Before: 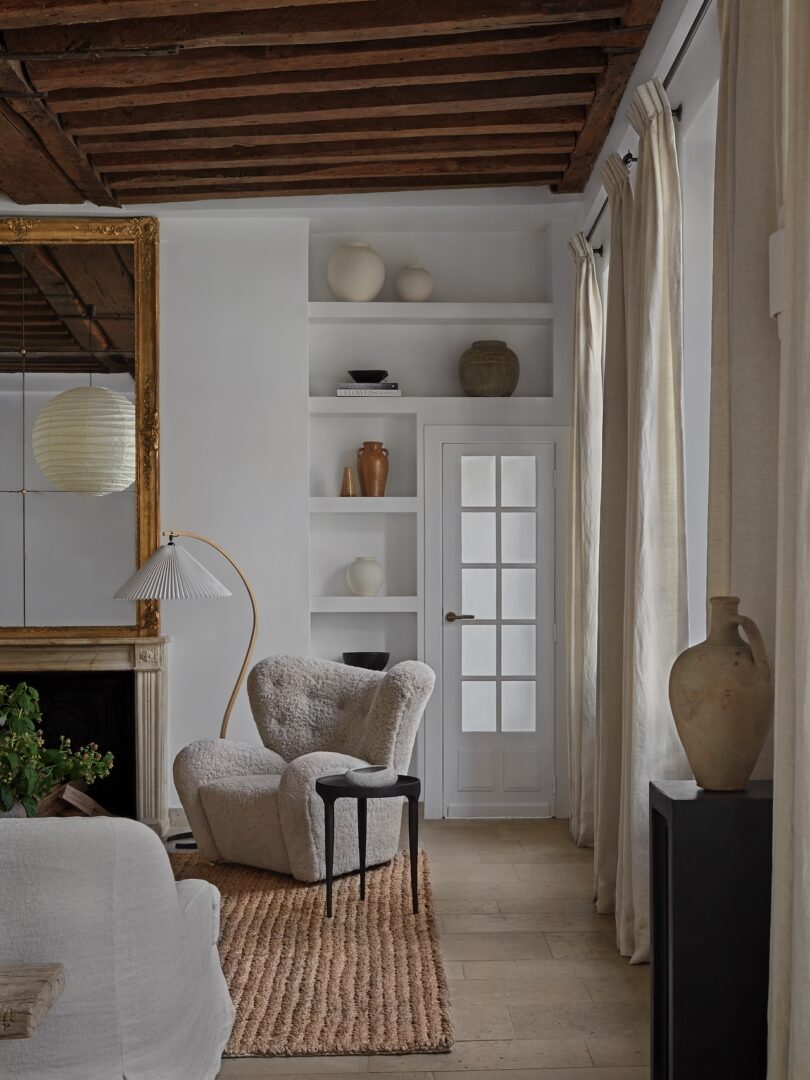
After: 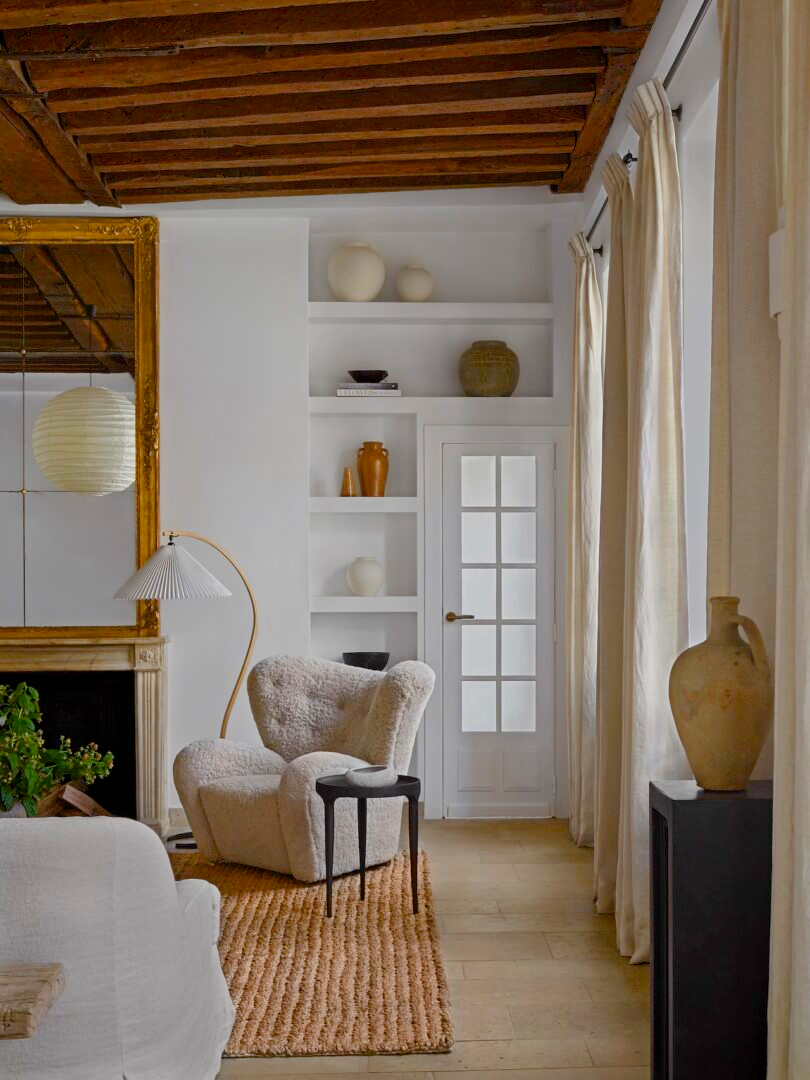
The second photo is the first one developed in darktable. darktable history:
color balance rgb: power › hue 212.97°, linear chroma grading › global chroma 14.638%, perceptual saturation grading › global saturation 34.731%, perceptual saturation grading › highlights -29.894%, perceptual saturation grading › shadows 35.874%
color zones: curves: ch0 [(0, 0.6) (0.129, 0.585) (0.193, 0.596) (0.429, 0.5) (0.571, 0.5) (0.714, 0.5) (0.857, 0.5) (1, 0.6)]; ch1 [(0, 0.453) (0.112, 0.245) (0.213, 0.252) (0.429, 0.233) (0.571, 0.231) (0.683, 0.242) (0.857, 0.296) (1, 0.453)], mix -122.11%
